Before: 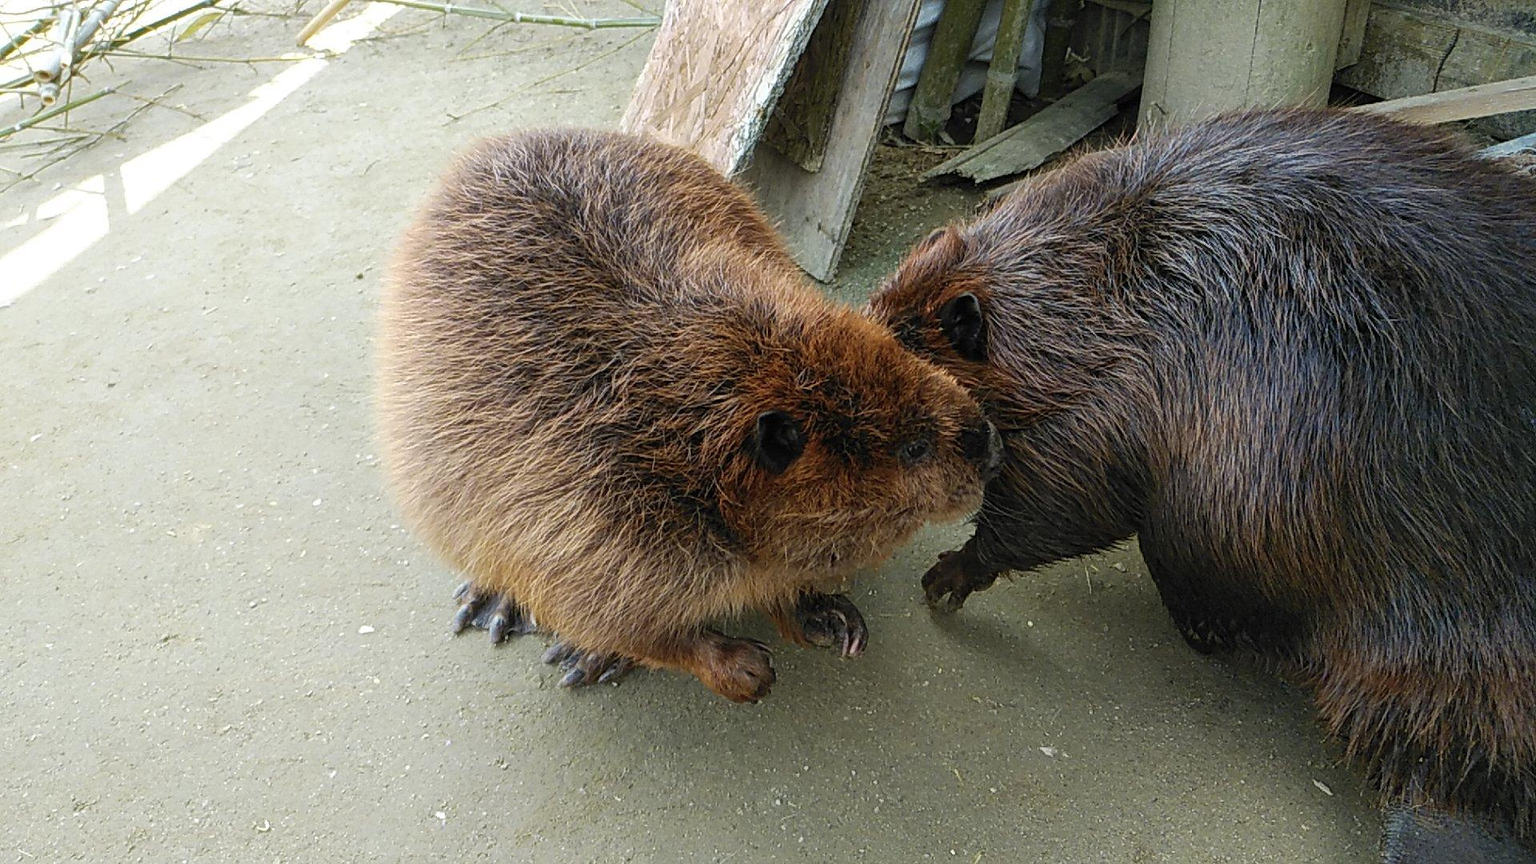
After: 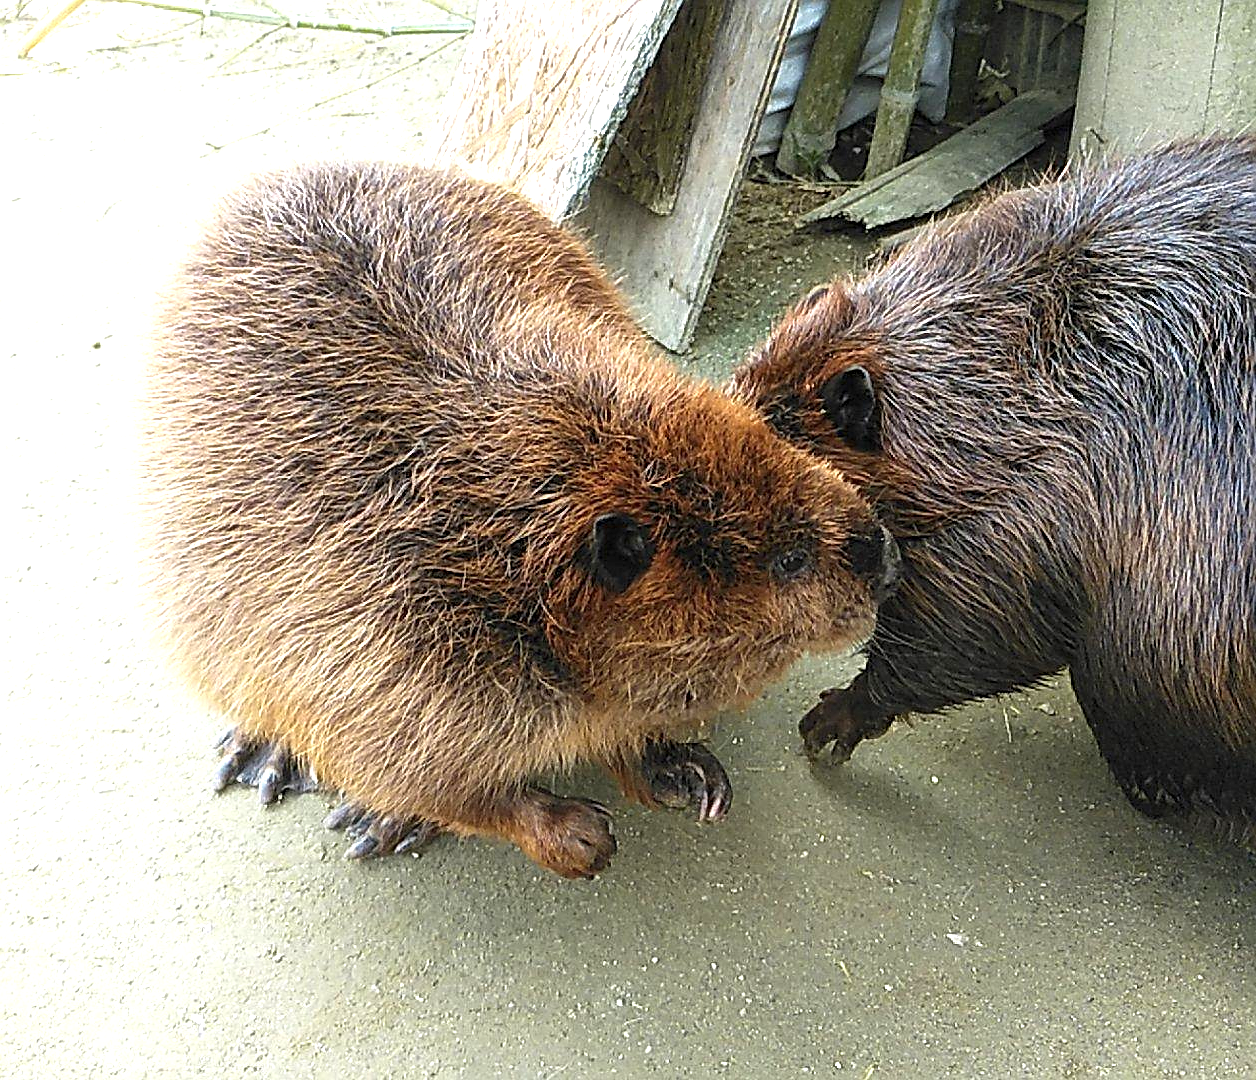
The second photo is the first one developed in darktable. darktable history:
crop and rotate: left 18.415%, right 16.117%
sharpen: on, module defaults
exposure: black level correction 0, exposure 1 EV, compensate exposure bias true, compensate highlight preservation false
